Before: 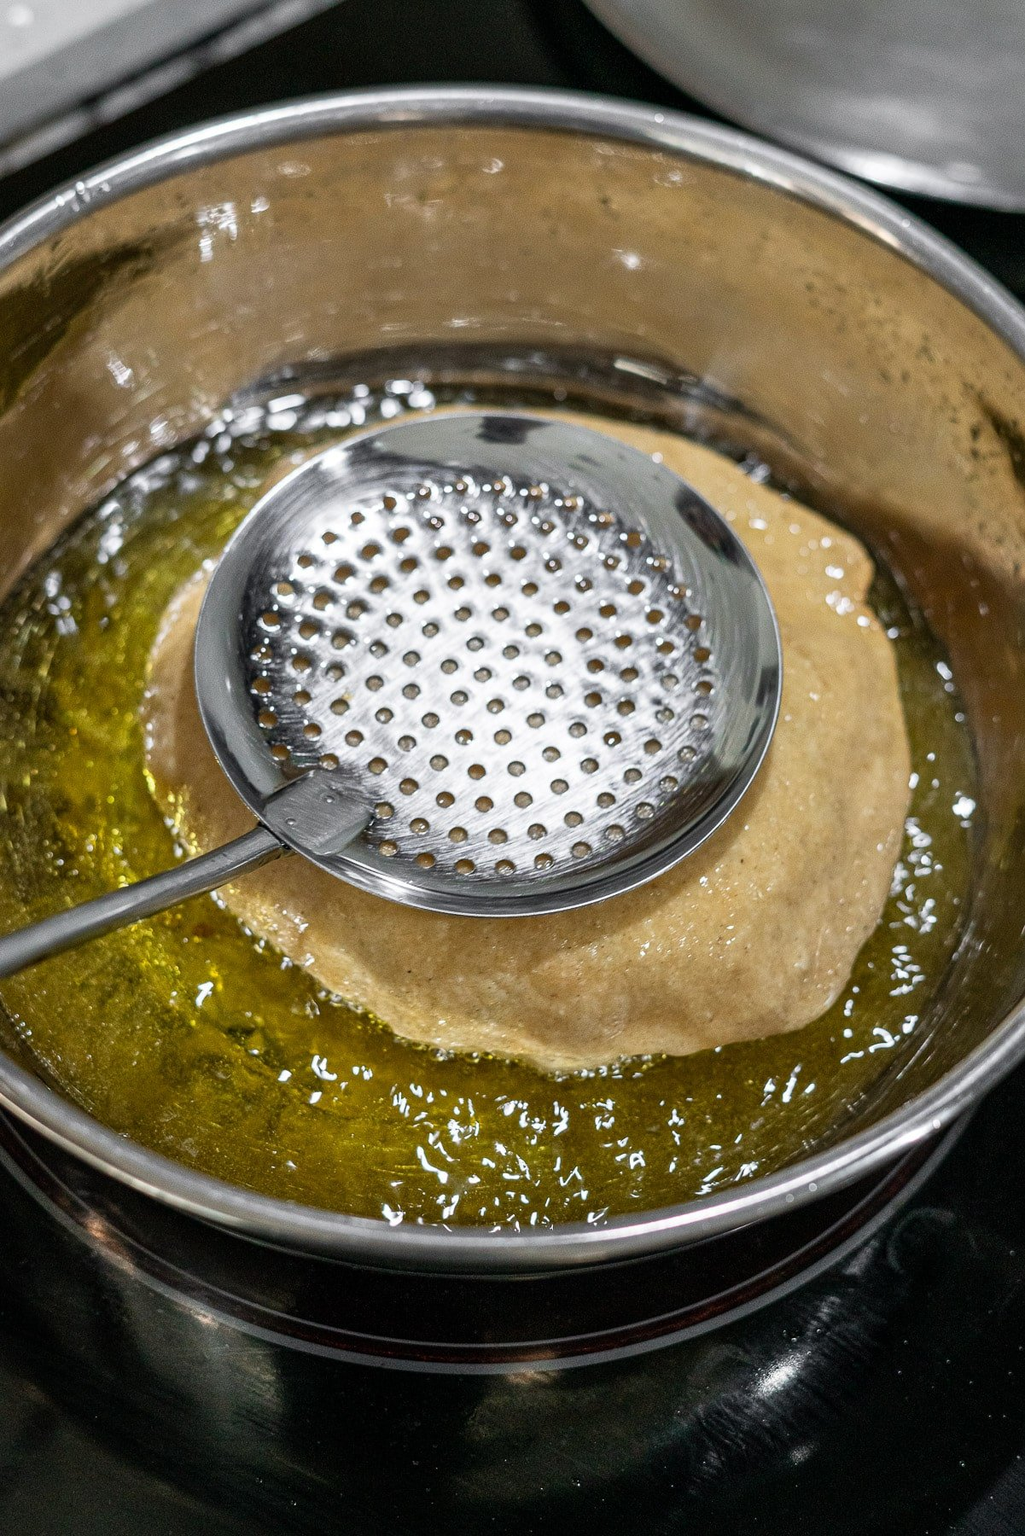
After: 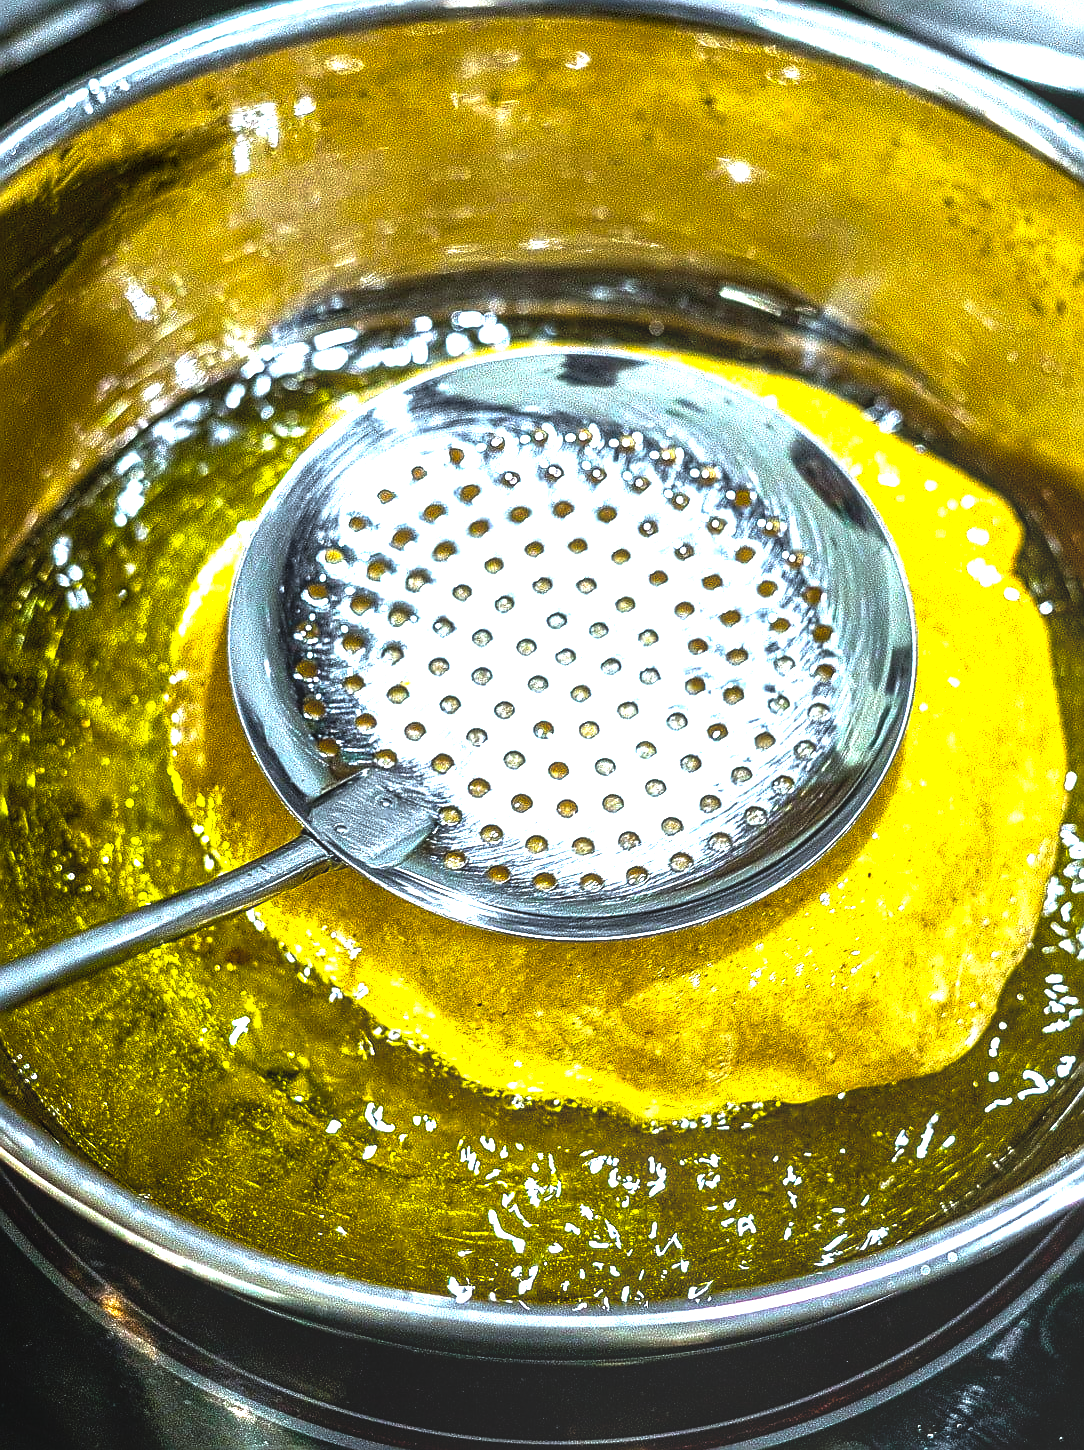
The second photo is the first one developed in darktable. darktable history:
white balance: red 0.925, blue 1.046
sharpen: radius 1.4, amount 1.25, threshold 0.7
color balance rgb: linear chroma grading › shadows -30%, linear chroma grading › global chroma 35%, perceptual saturation grading › global saturation 75%, perceptual saturation grading › shadows -30%, perceptual brilliance grading › highlights 75%, perceptual brilliance grading › shadows -30%, global vibrance 35%
local contrast: on, module defaults
crop: top 7.49%, right 9.717%, bottom 11.943%
